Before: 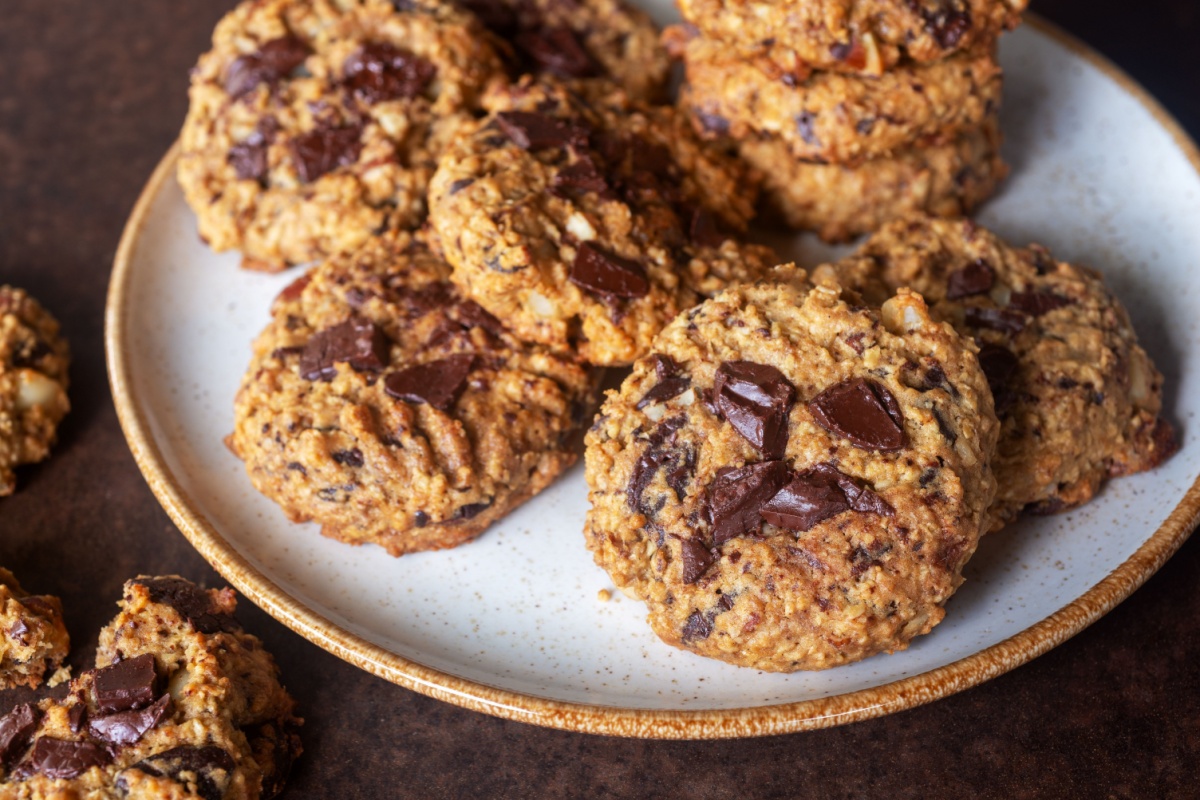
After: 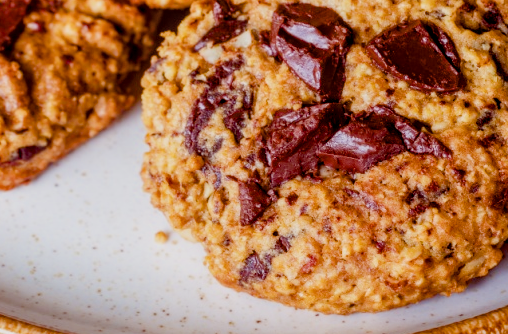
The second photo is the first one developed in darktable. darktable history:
local contrast: on, module defaults
filmic rgb: black relative exposure -7.17 EV, white relative exposure 5.39 EV, hardness 3.02
crop: left 36.992%, top 44.827%, right 20.608%, bottom 13.354%
color balance rgb: global offset › luminance -0.221%, global offset › chroma 0.272%, perceptual saturation grading › global saturation 20%, perceptual saturation grading › highlights -13.934%, perceptual saturation grading › shadows 49.681%, perceptual brilliance grading › global brilliance 12.577%
